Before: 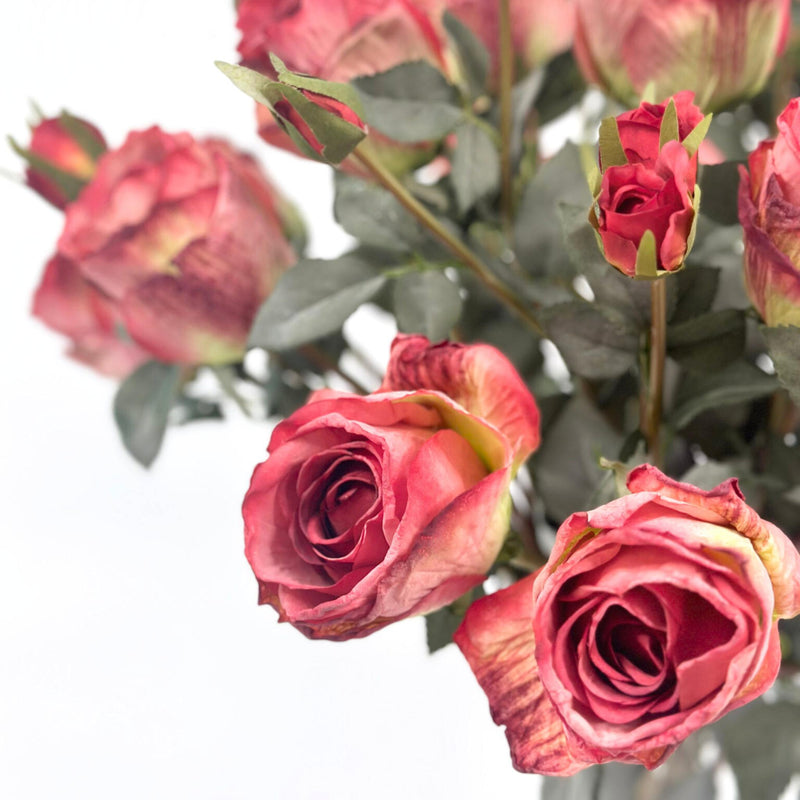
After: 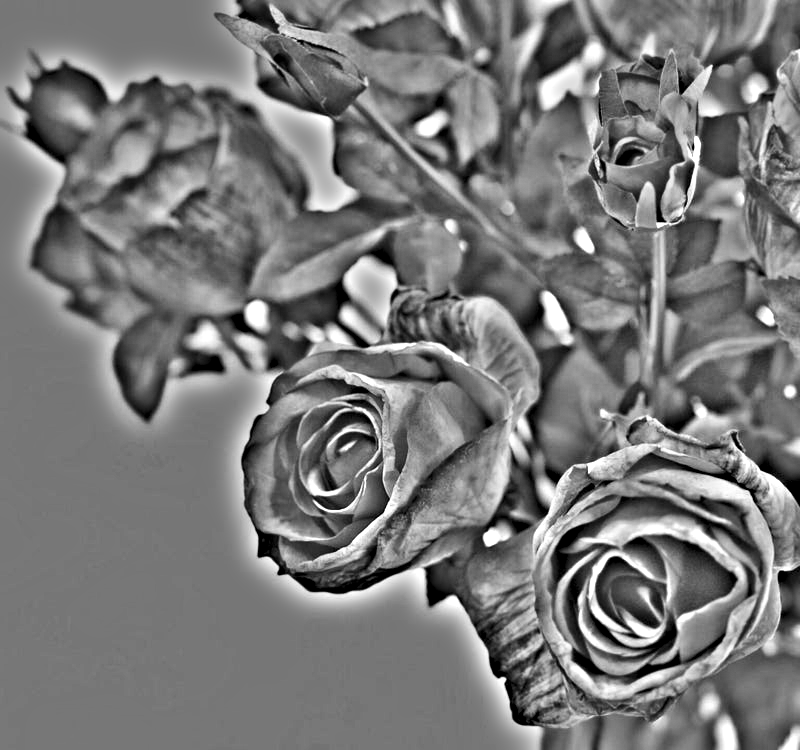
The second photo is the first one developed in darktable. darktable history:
crop and rotate: top 6.25%
white balance: red 1, blue 1
highpass: sharpness 49.79%, contrast boost 49.79%
color balance rgb: linear chroma grading › global chroma 15%, perceptual saturation grading › global saturation 30%
rotate and perspective: automatic cropping off
local contrast: mode bilateral grid, contrast 20, coarseness 50, detail 144%, midtone range 0.2
